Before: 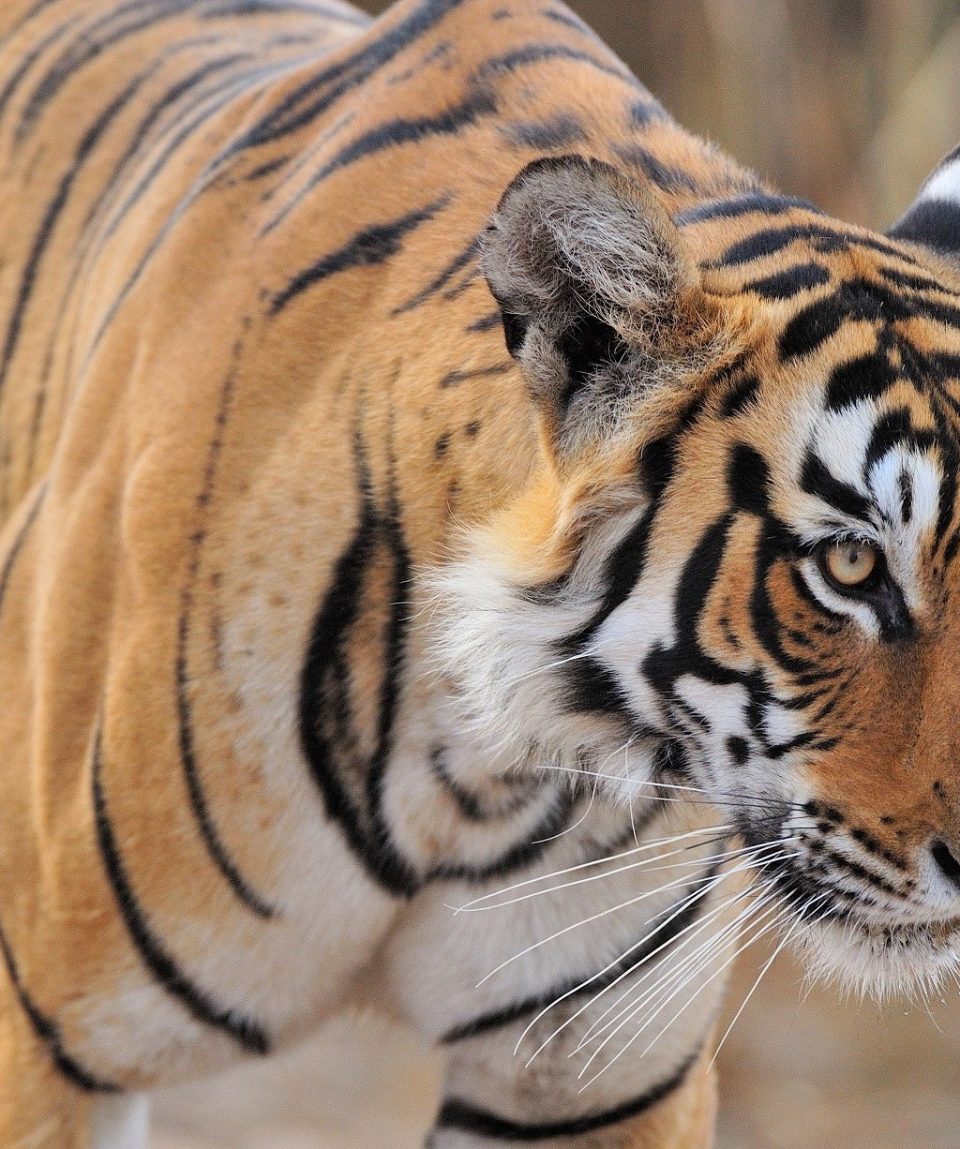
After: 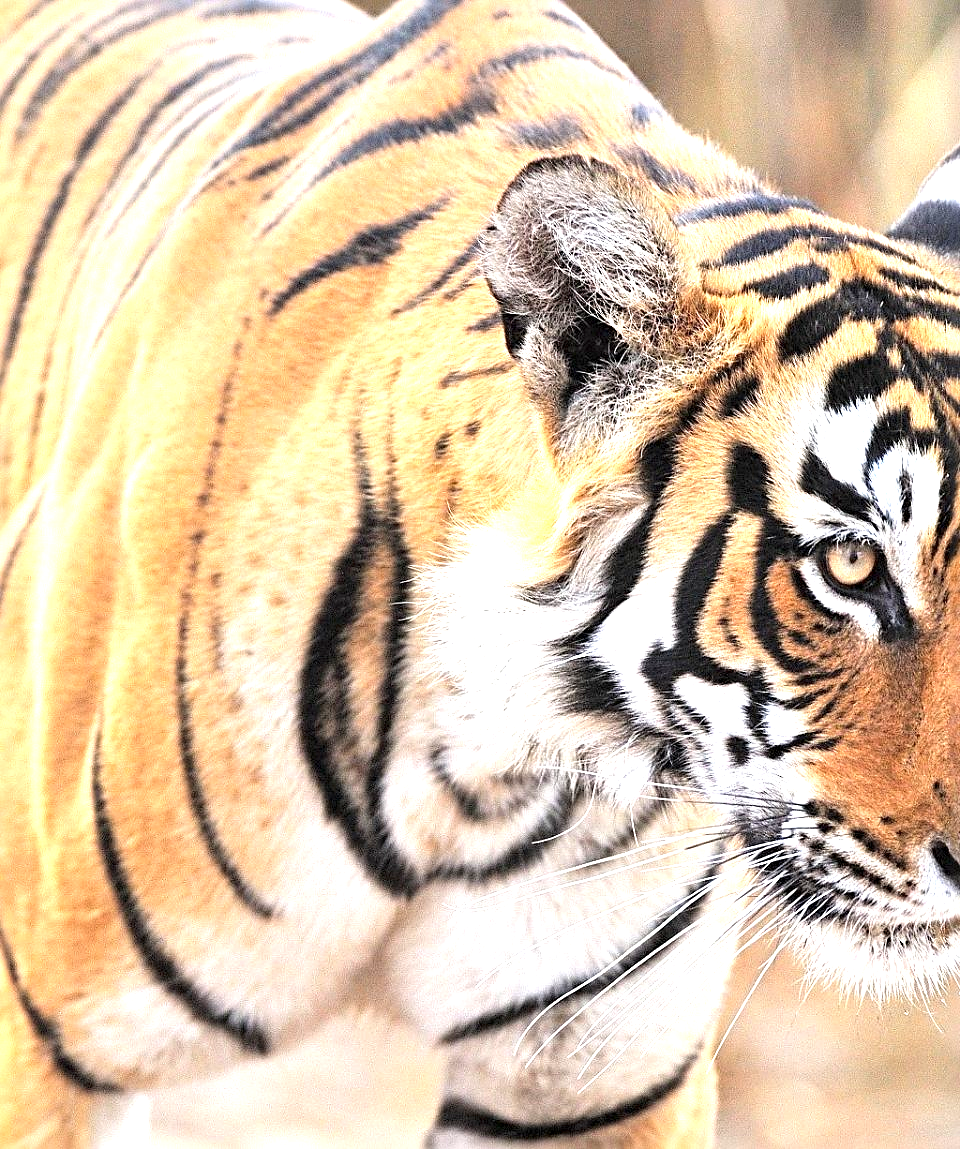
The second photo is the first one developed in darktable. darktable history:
exposure: black level correction 0, exposure 1.47 EV, compensate exposure bias true, compensate highlight preservation false
sharpen: radius 3.961
